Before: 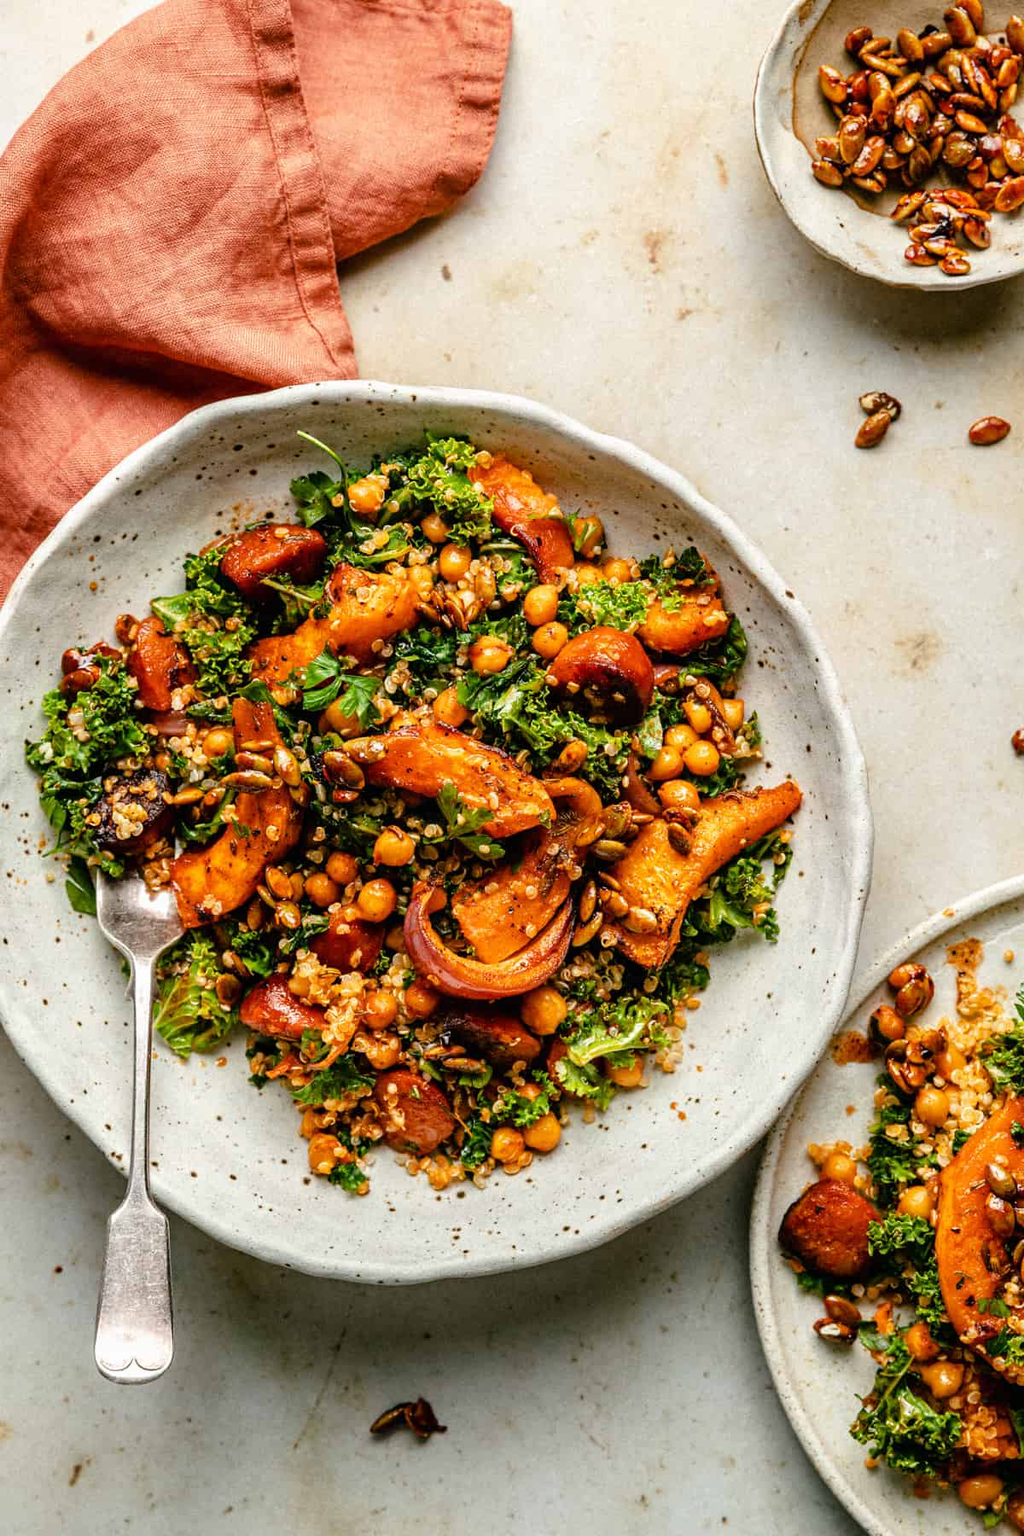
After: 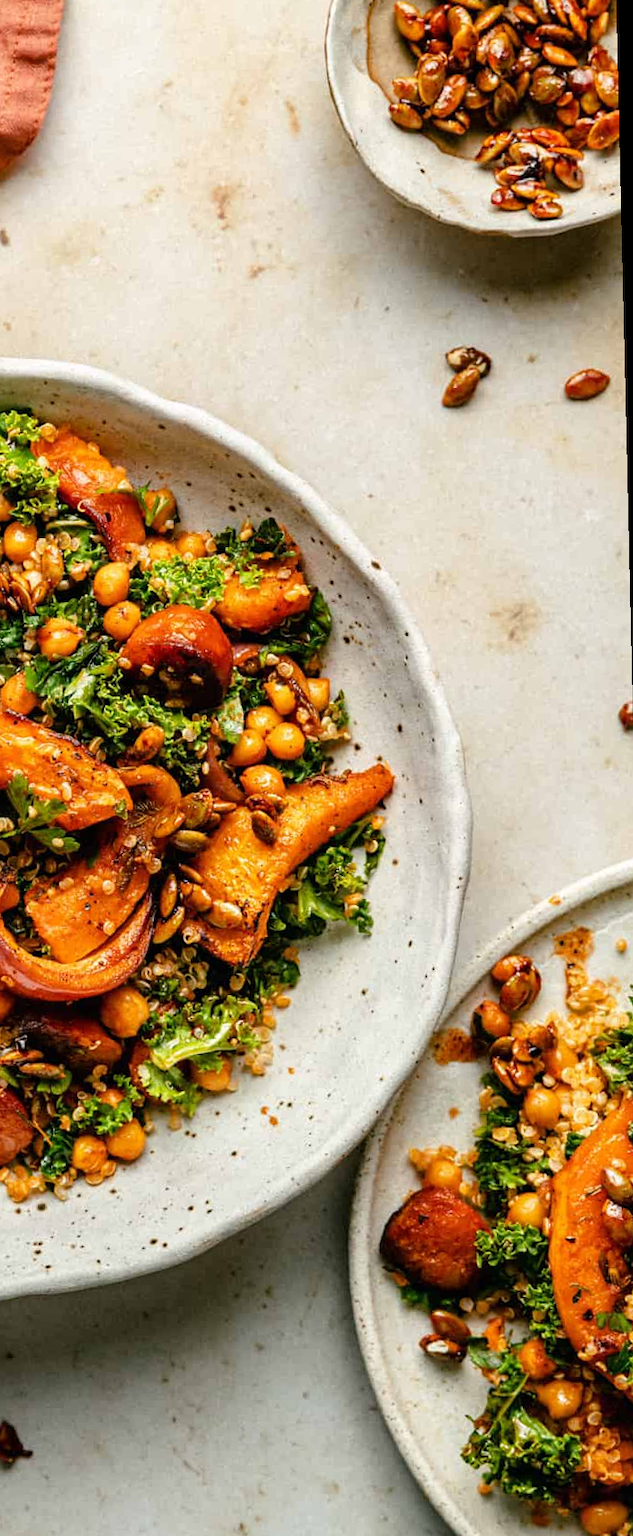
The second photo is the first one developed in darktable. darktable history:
rotate and perspective: rotation -1.32°, lens shift (horizontal) -0.031, crop left 0.015, crop right 0.985, crop top 0.047, crop bottom 0.982
crop: left 41.402%
